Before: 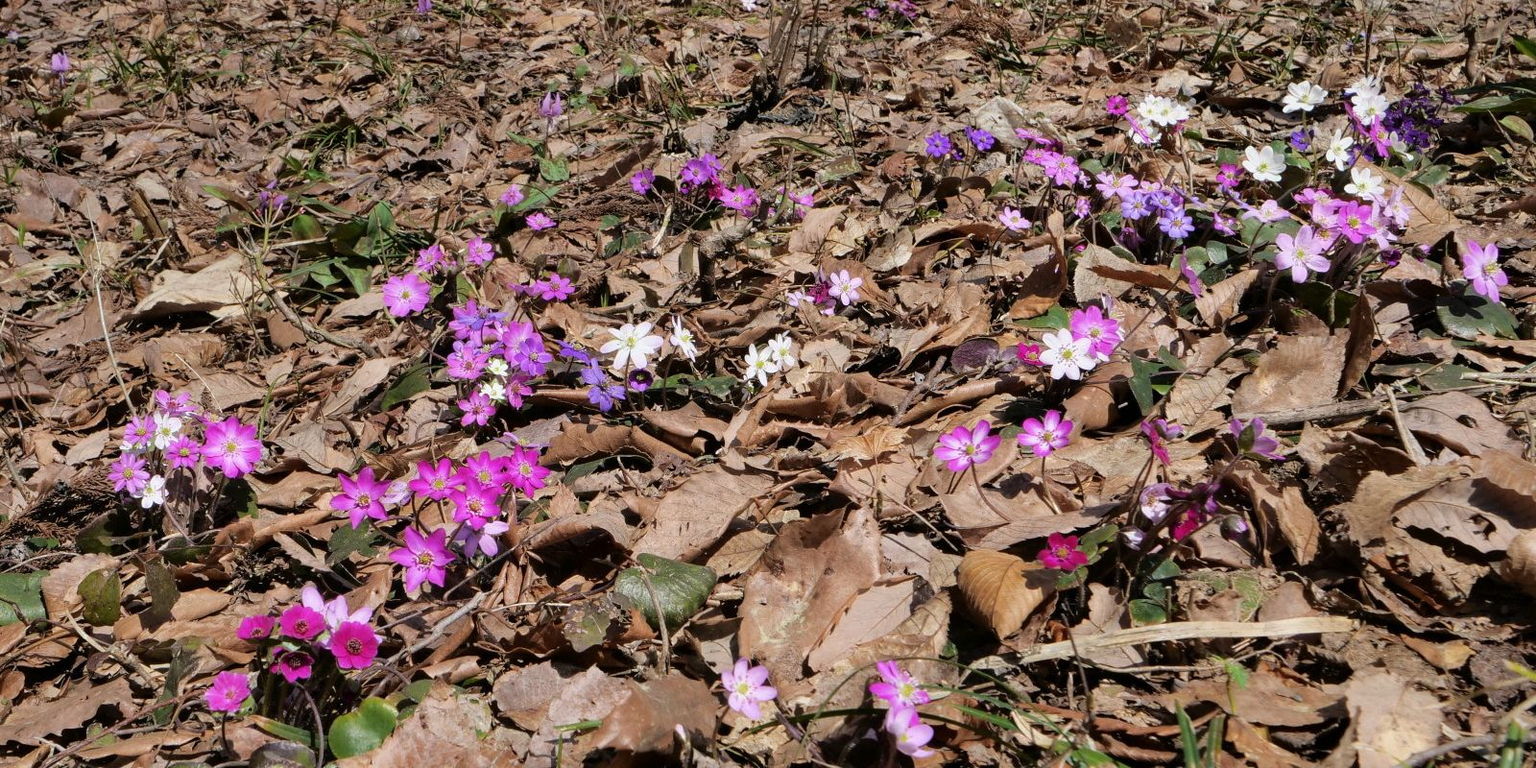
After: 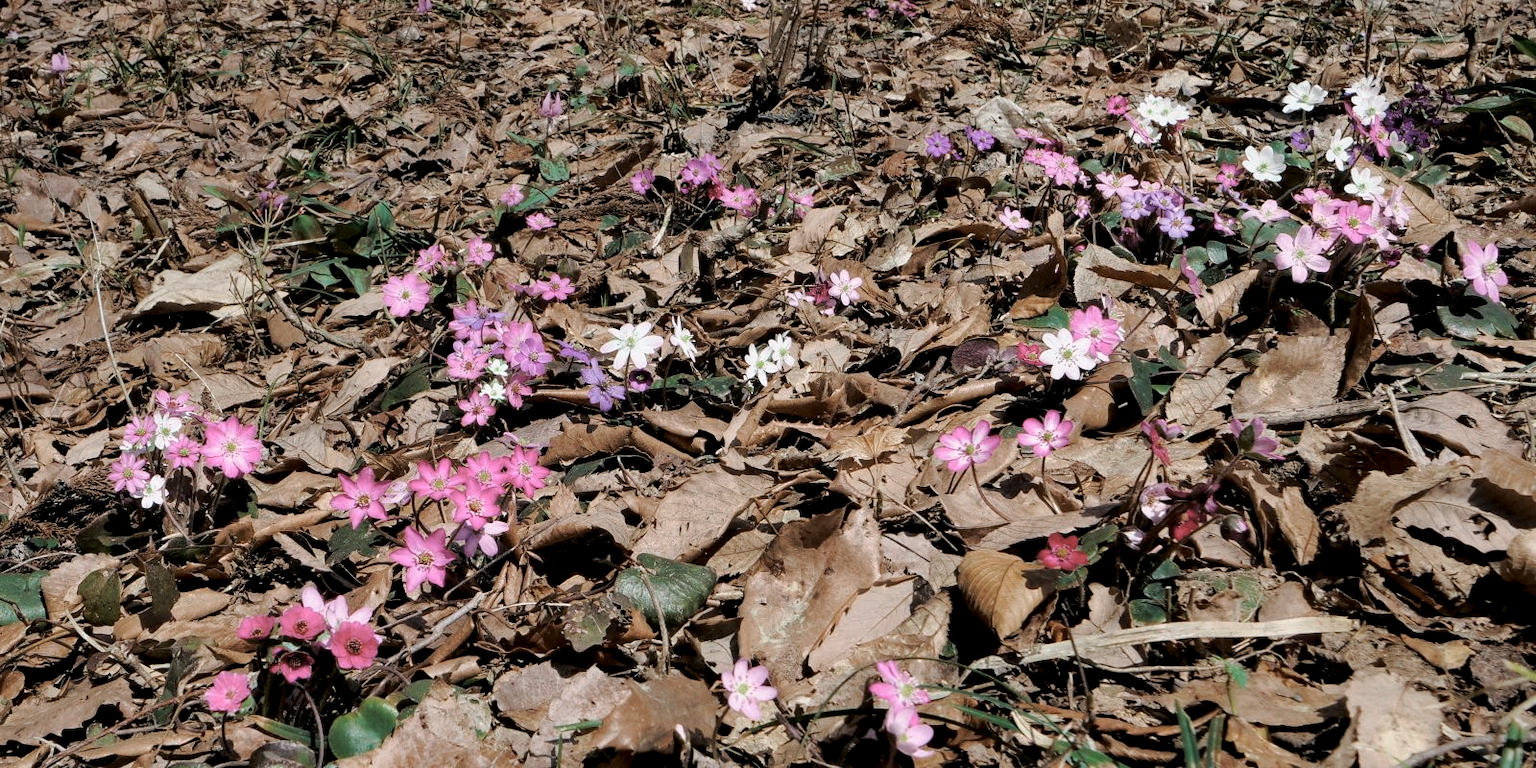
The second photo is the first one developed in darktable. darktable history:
tone curve: curves: ch0 [(0, 0) (0.003, 0.003) (0.011, 0.01) (0.025, 0.023) (0.044, 0.041) (0.069, 0.064) (0.1, 0.092) (0.136, 0.125) (0.177, 0.163) (0.224, 0.207) (0.277, 0.255) (0.335, 0.309) (0.399, 0.375) (0.468, 0.459) (0.543, 0.548) (0.623, 0.629) (0.709, 0.716) (0.801, 0.808) (0.898, 0.911) (1, 1)], preserve colors none
color look up table: target L [79.37, 65.77, 52.32, 40.56, 200.05, 100, 76.07, 67.61, 66.26, 61.53, 53.03, 57.39, 49.65, 38.72, 59.79, 59.15, 47.79, 37.23, 35.22, 17.8, 66.83, 68.22, 51.07, 50.25, 0 ×25], target a [-0.997, -20.12, -33.51, -11.18, -0.007, 0, 0.36, 12.26, 12.56, 24.45, -0.325, 32, 35.15, 12.79, 4.973, 29.53, 3.138, -0.363, 16.61, 0.023, -27.25, -0.872, -17.98, -4.525, 0 ×25], target b [-0.602, 25.23, 8.609, 10.44, 0.085, 0.003, 39.14, 42.46, 13.41, 42.78, -0.056, 21.08, 30.17, 15.95, -11.6, 2.477, -26, -0.705, -8.42, -0.511, -8.38, -0.8, -21.49, -16.24, 0 ×25], num patches 24
